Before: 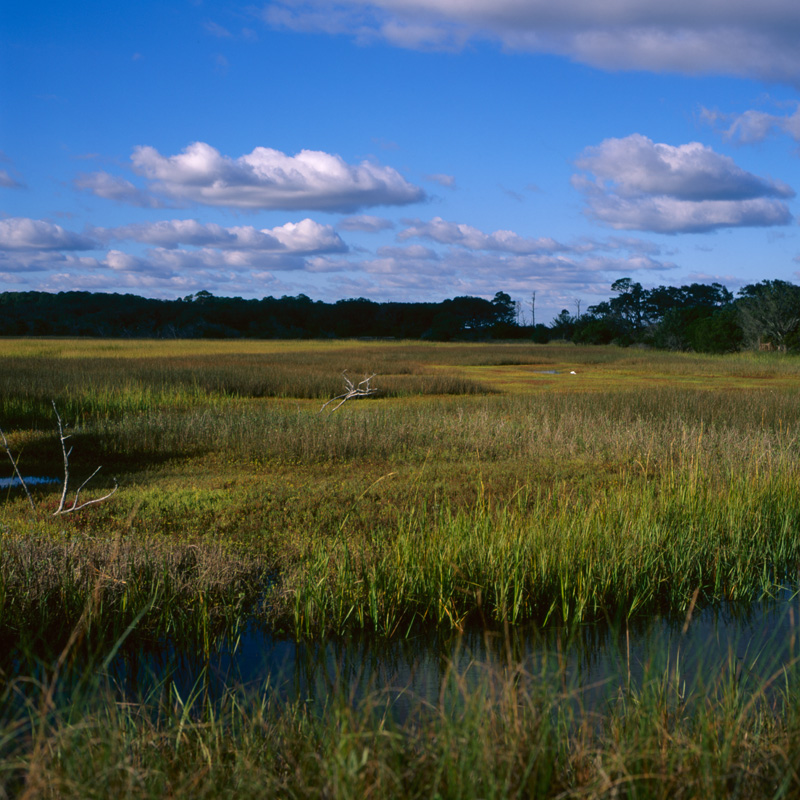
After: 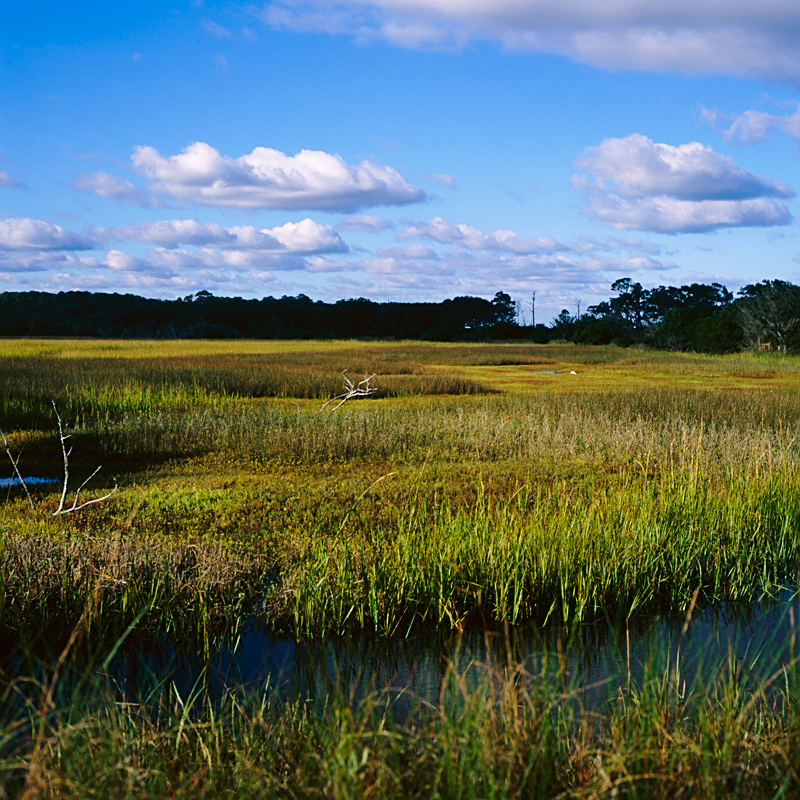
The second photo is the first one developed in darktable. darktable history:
sharpen: on, module defaults
exposure: exposure -0.21 EV, compensate highlight preservation false
base curve: curves: ch0 [(0, 0) (0.028, 0.03) (0.121, 0.232) (0.46, 0.748) (0.859, 0.968) (1, 1)], preserve colors none
